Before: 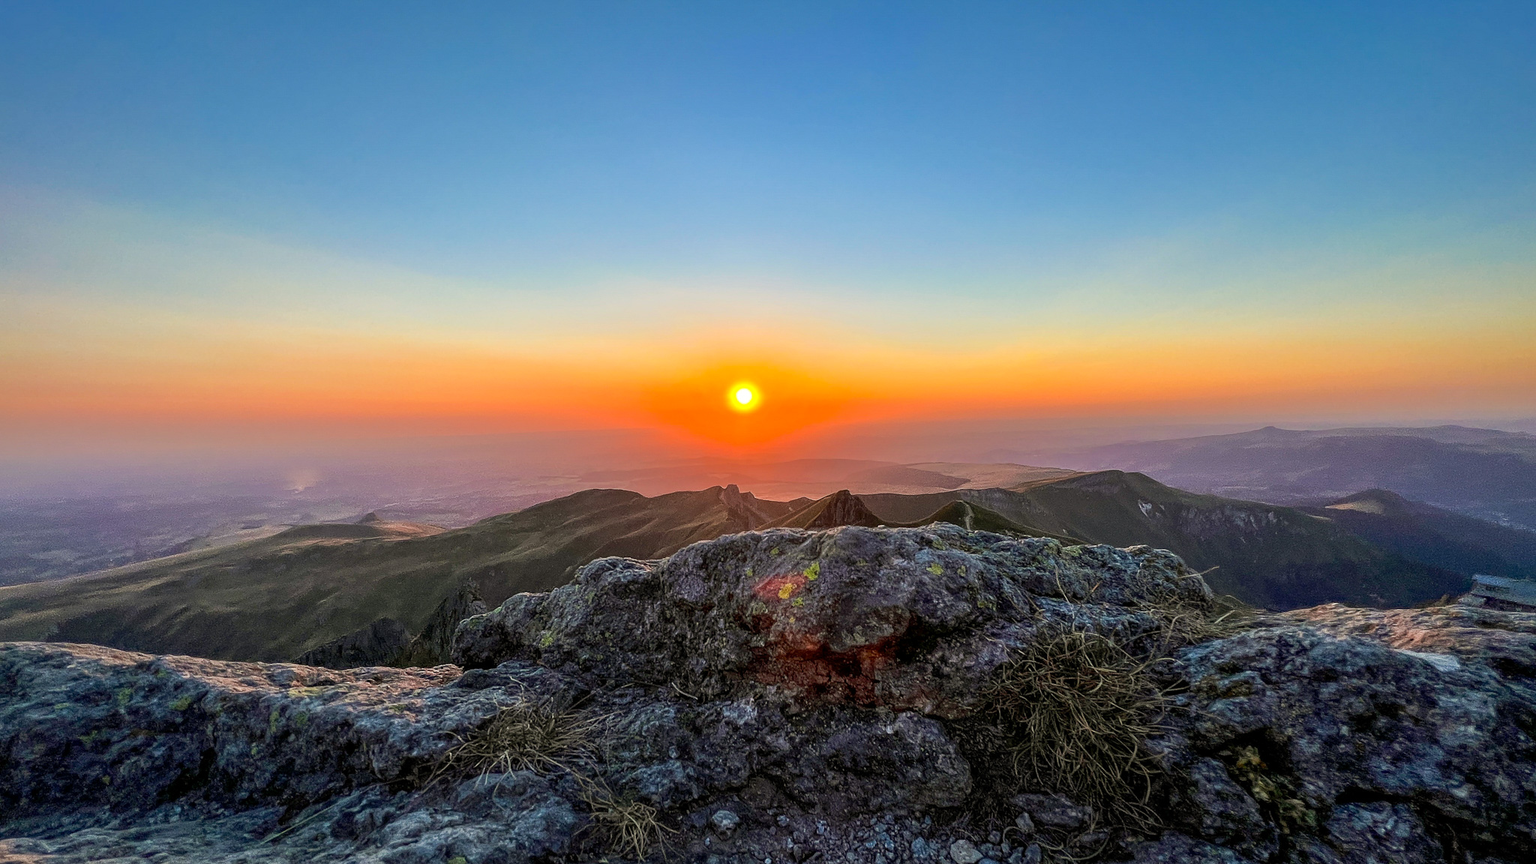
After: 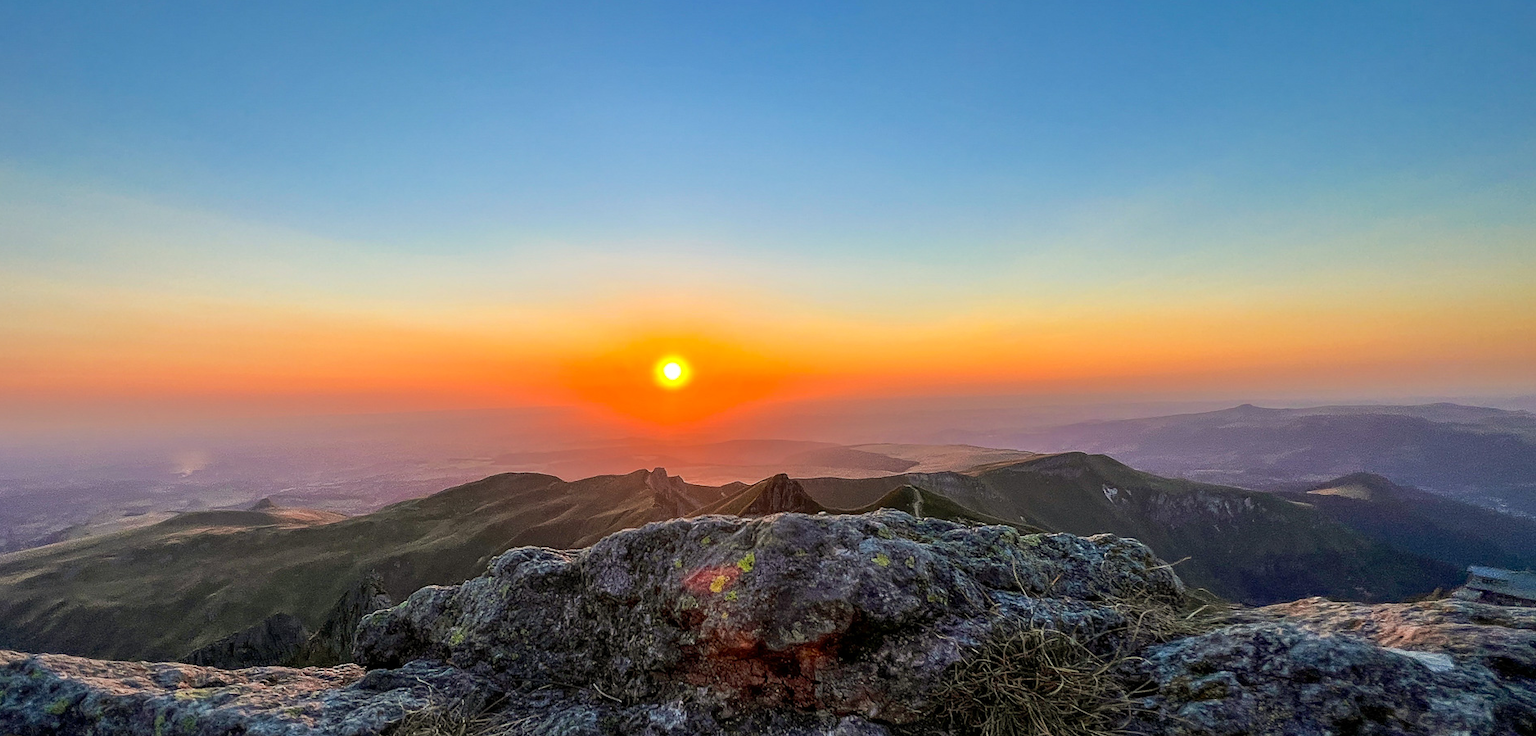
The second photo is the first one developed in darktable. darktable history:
crop: left 8.361%, top 6.57%, bottom 15.385%
